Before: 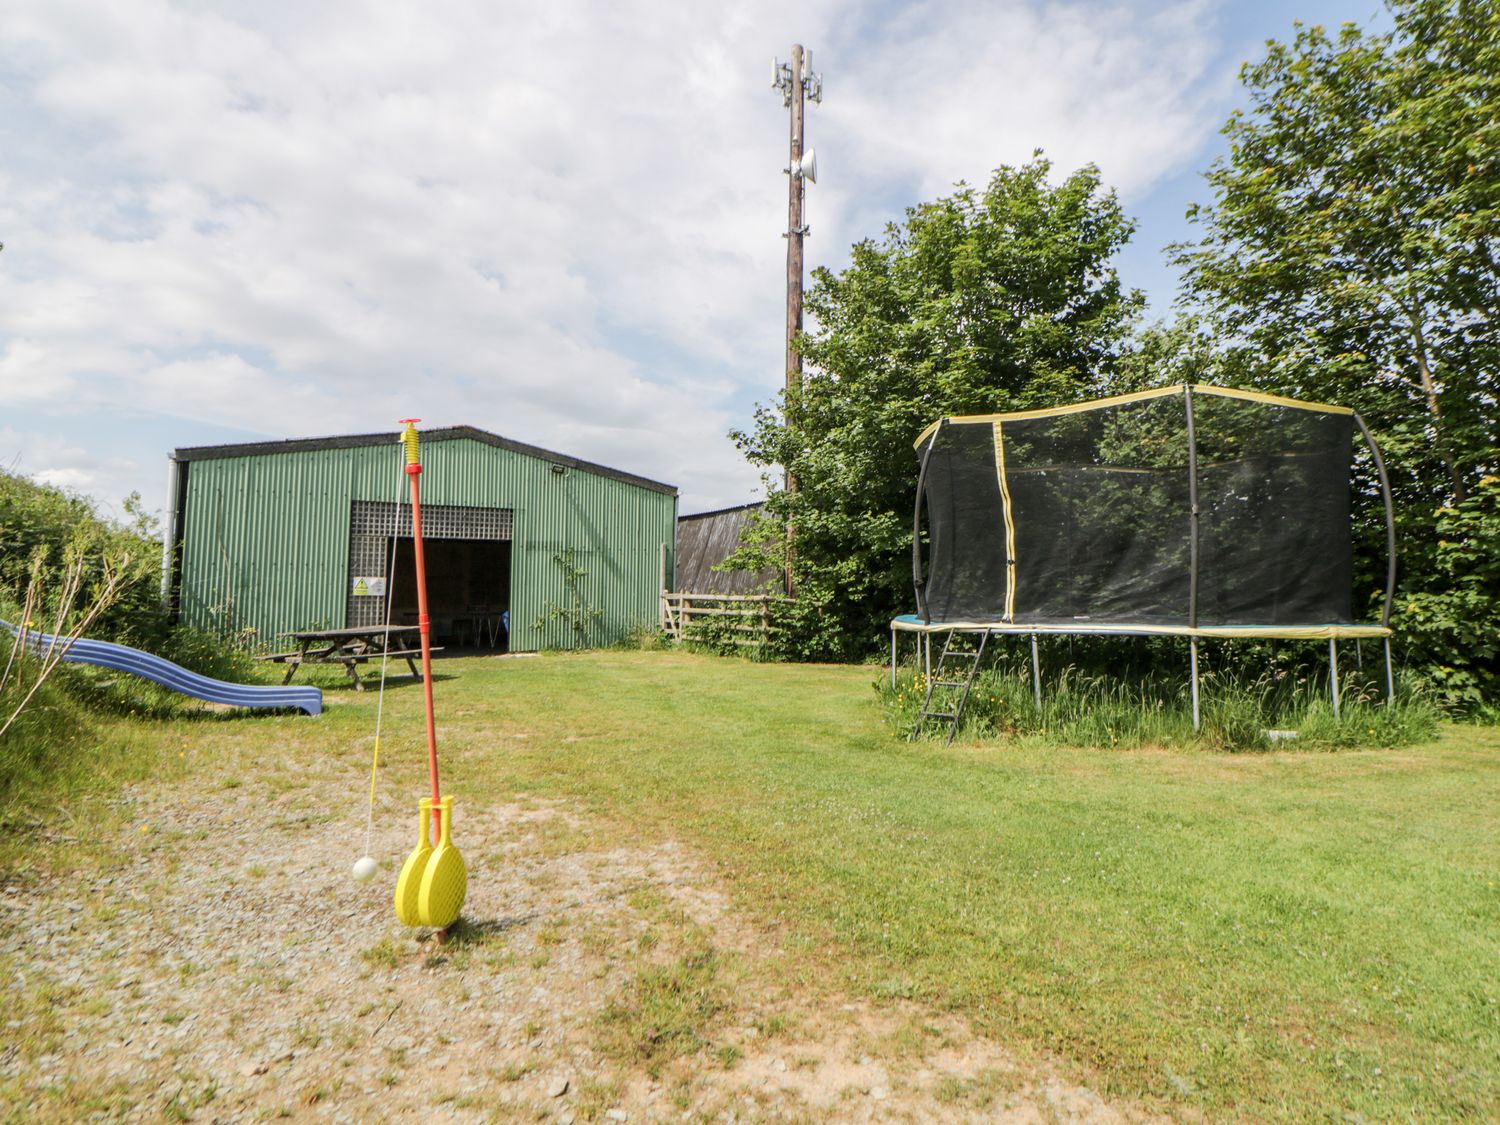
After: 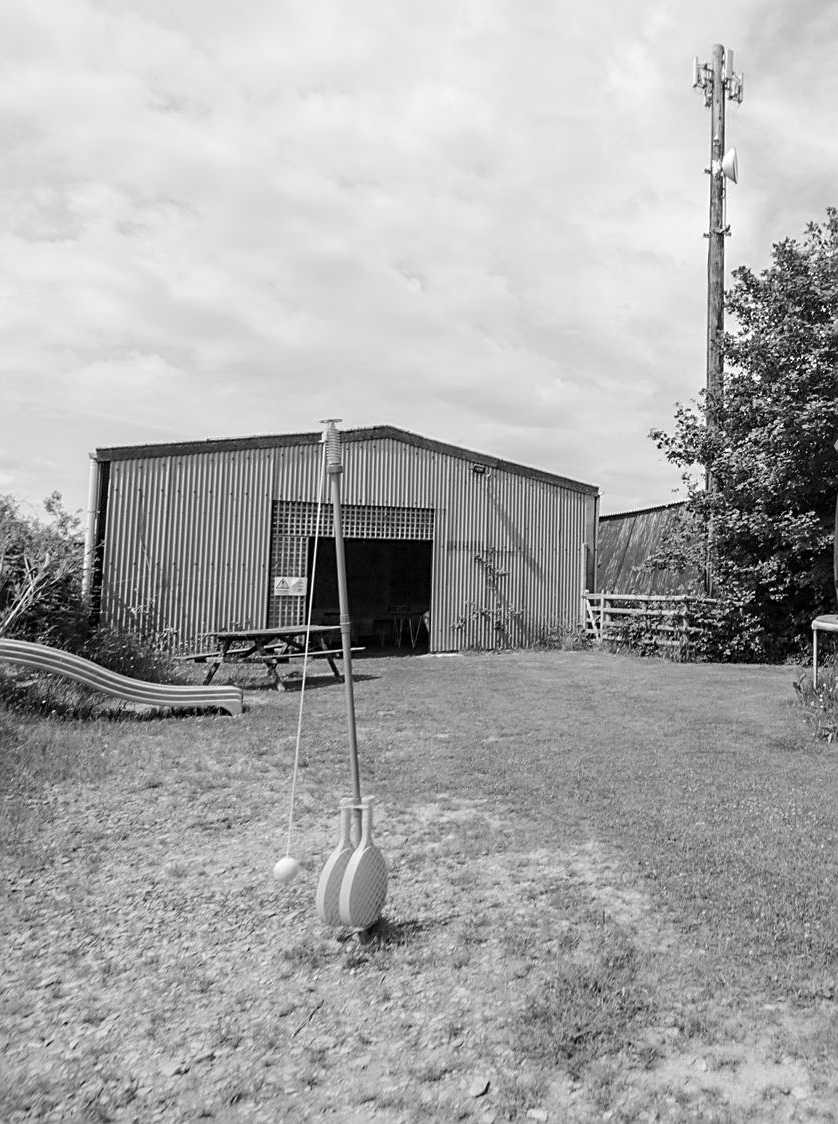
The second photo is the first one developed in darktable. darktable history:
exposure: exposure 0.202 EV, compensate highlight preservation false
crop: left 5.297%, right 38.776%
sharpen: on, module defaults
color calibration: output gray [0.246, 0.254, 0.501, 0], x 0.328, y 0.343, temperature 5677.82 K
